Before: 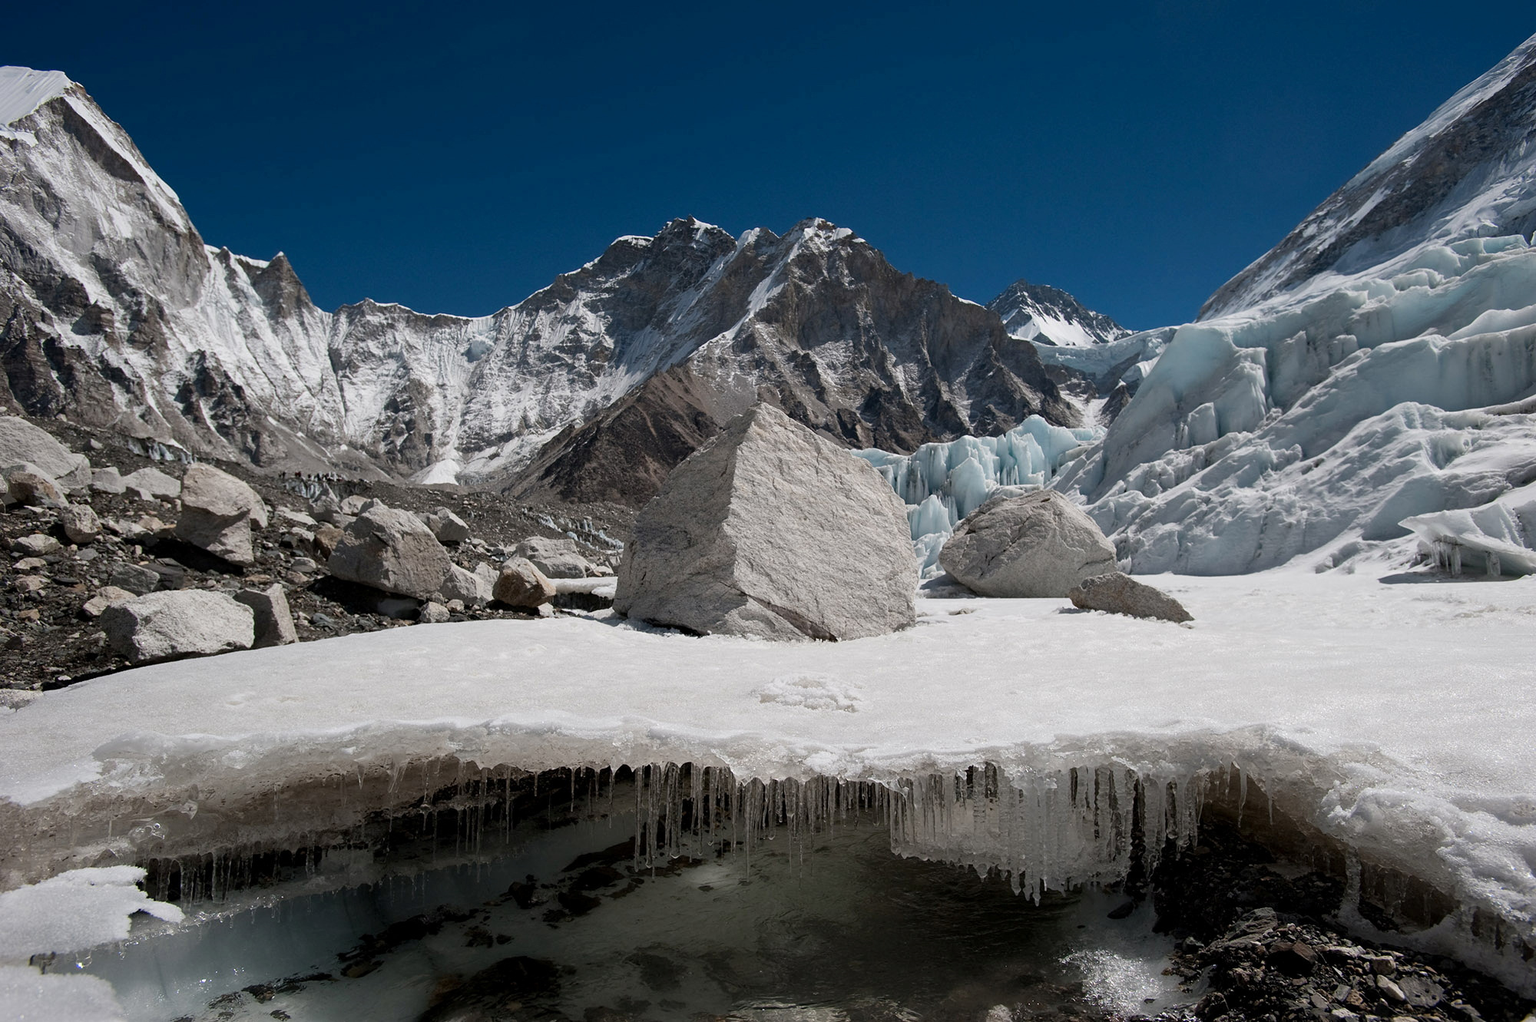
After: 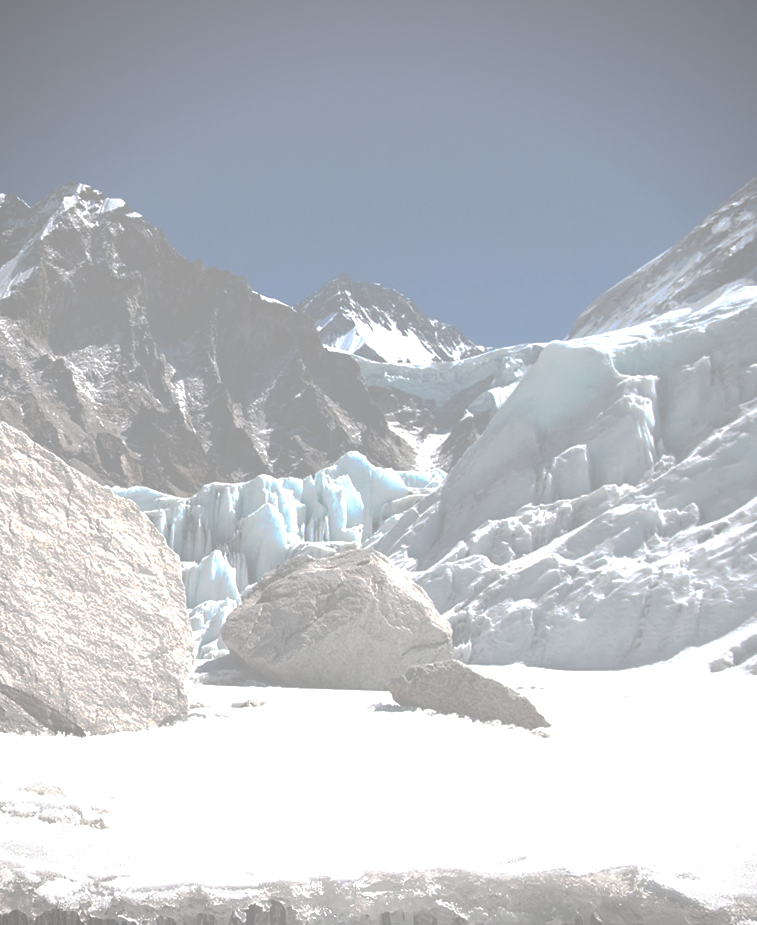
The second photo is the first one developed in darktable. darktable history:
exposure: black level correction 0, exposure 1.1 EV, compensate exposure bias true, compensate highlight preservation false
vignetting: fall-off radius 60.92%
tone curve: curves: ch0 [(0, 0) (0.003, 0.626) (0.011, 0.626) (0.025, 0.63) (0.044, 0.631) (0.069, 0.632) (0.1, 0.636) (0.136, 0.637) (0.177, 0.641) (0.224, 0.642) (0.277, 0.646) (0.335, 0.649) (0.399, 0.661) (0.468, 0.679) (0.543, 0.702) (0.623, 0.732) (0.709, 0.769) (0.801, 0.804) (0.898, 0.847) (1, 1)], preserve colors none
rotate and perspective: rotation 2.27°, automatic cropping off
crop and rotate: left 49.936%, top 10.094%, right 13.136%, bottom 24.256%
